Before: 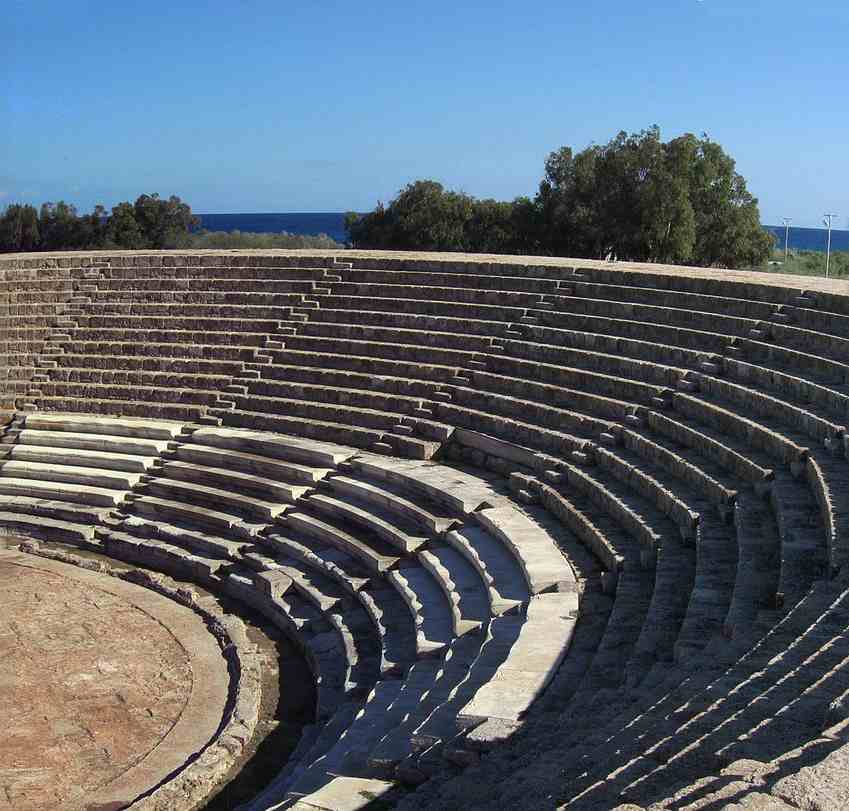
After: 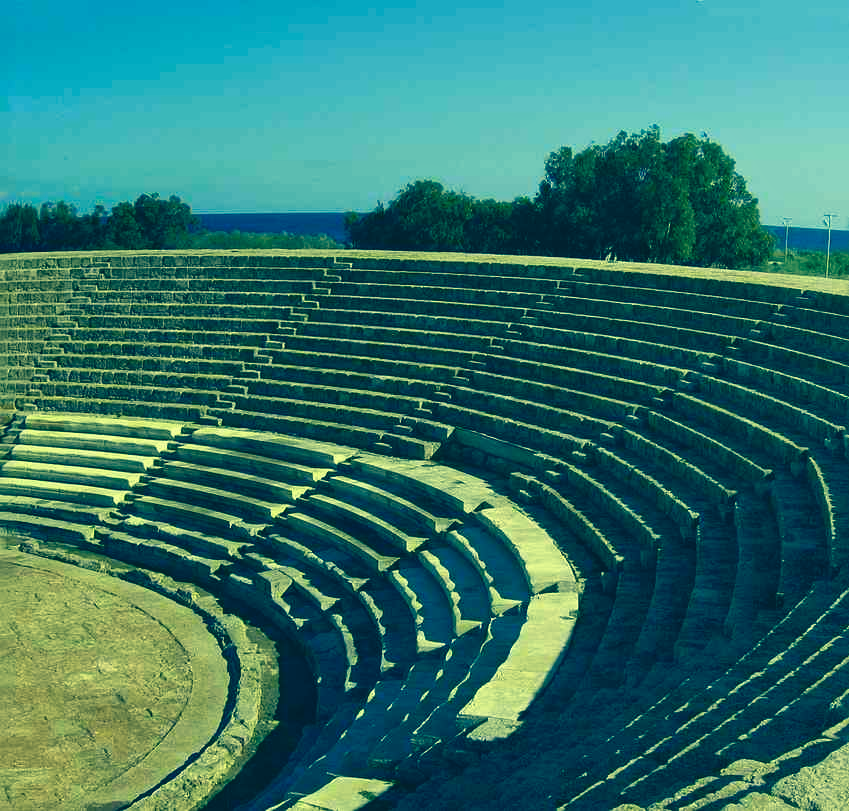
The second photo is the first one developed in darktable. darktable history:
tone equalizer: on, module defaults
color correction: highlights a* -16.25, highlights b* 39.95, shadows a* -39.83, shadows b* -26.35
